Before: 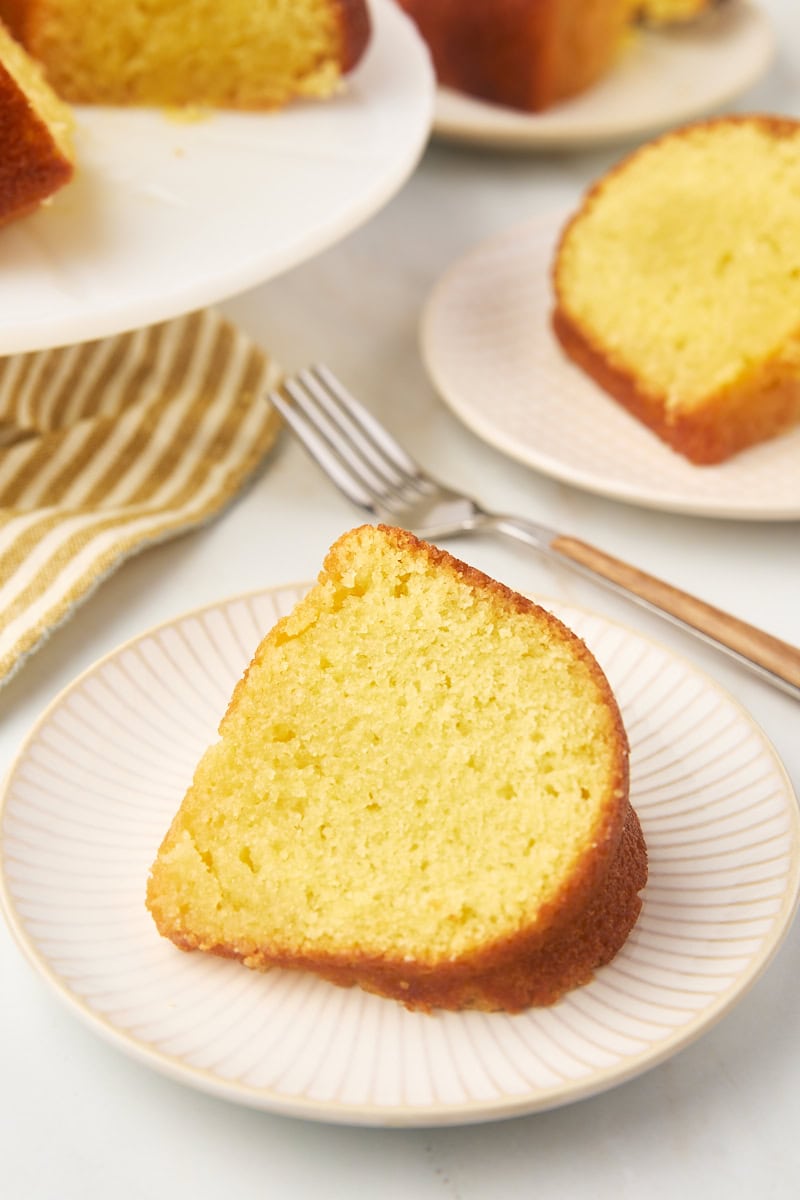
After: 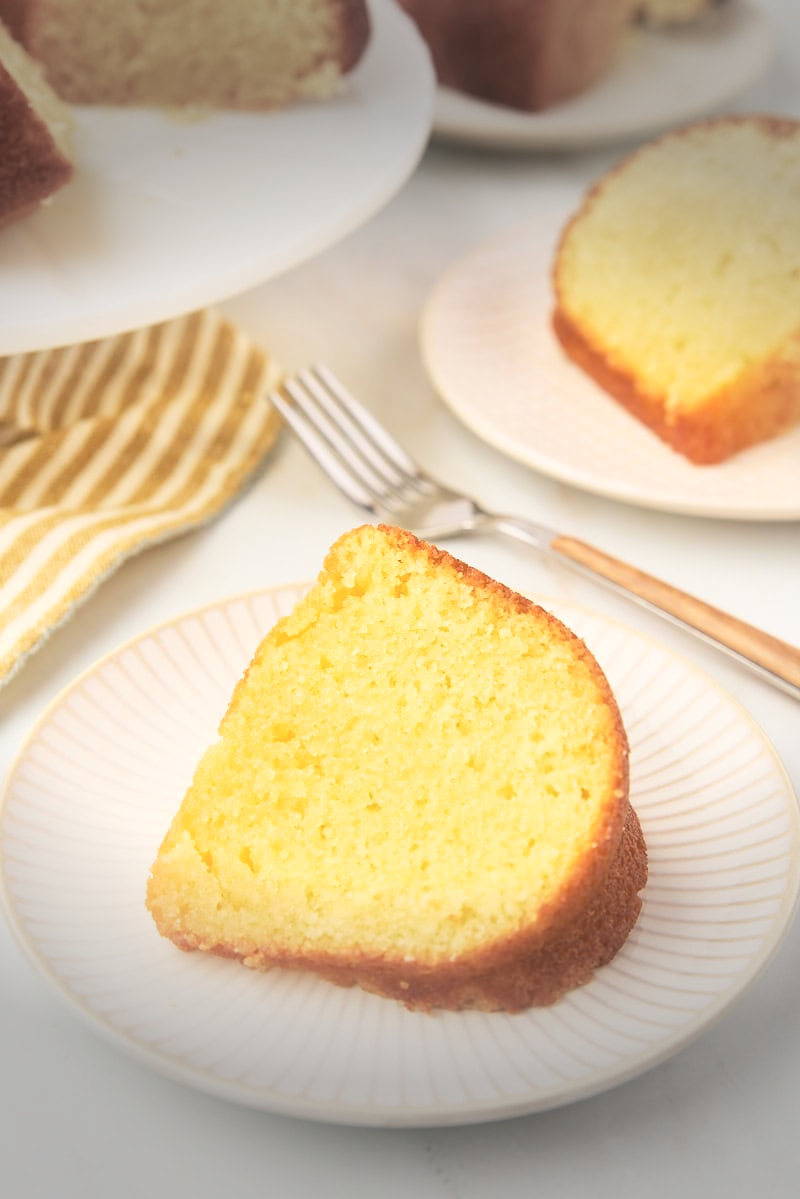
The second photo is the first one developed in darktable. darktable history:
crop: bottom 0.057%
vignetting: fall-off start 70.97%, width/height ratio 1.334, unbound false
contrast brightness saturation: contrast 0.14, brightness 0.229
